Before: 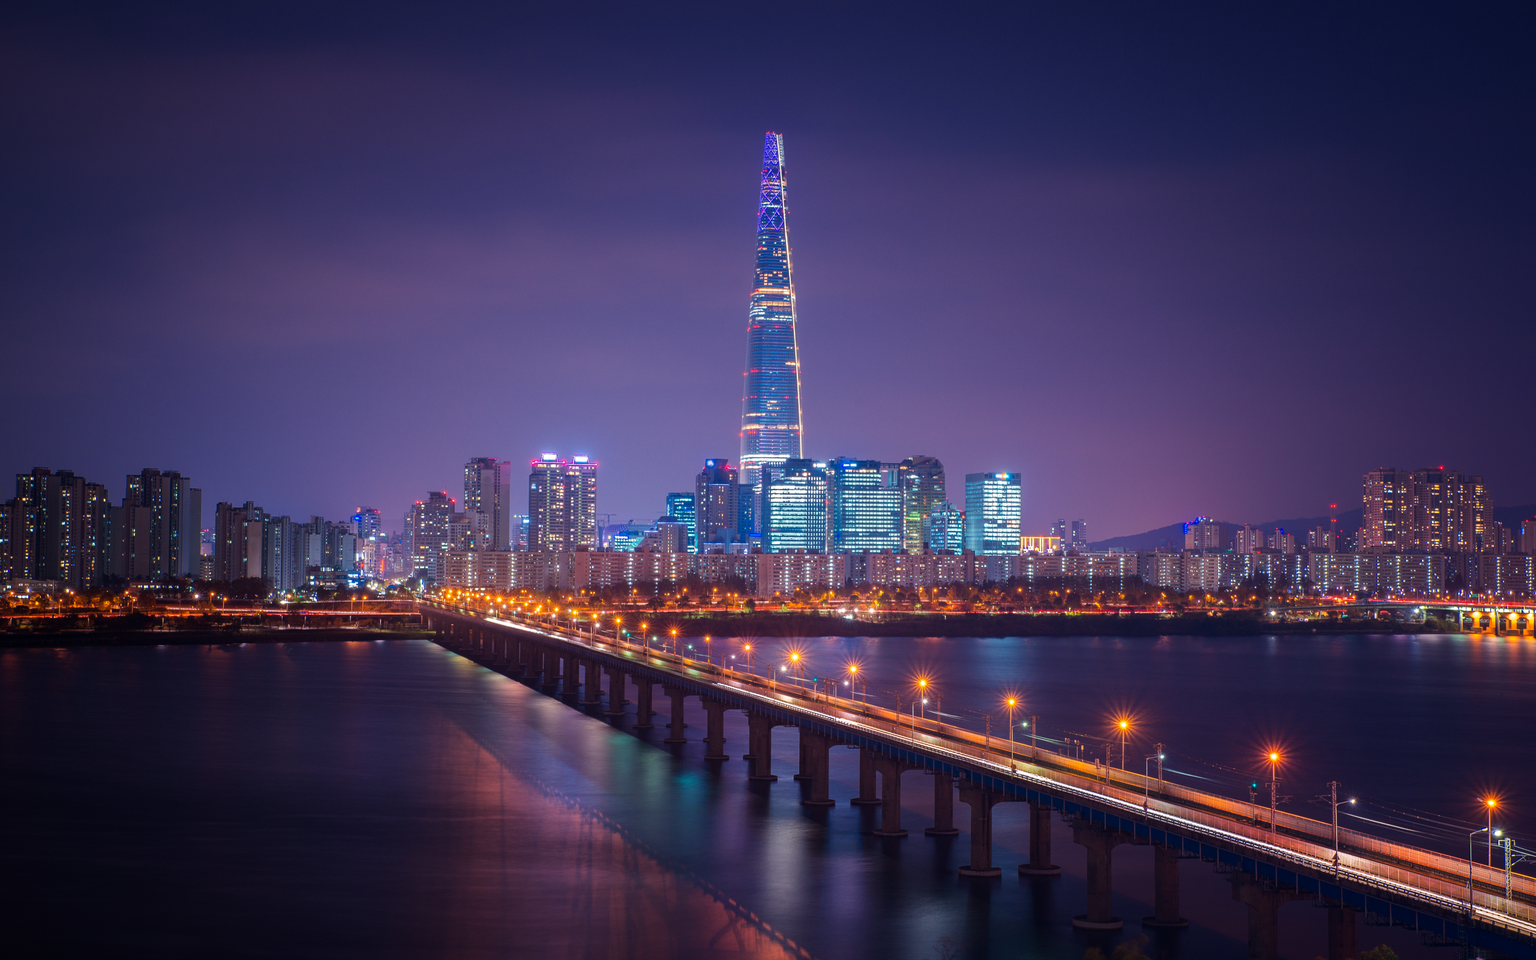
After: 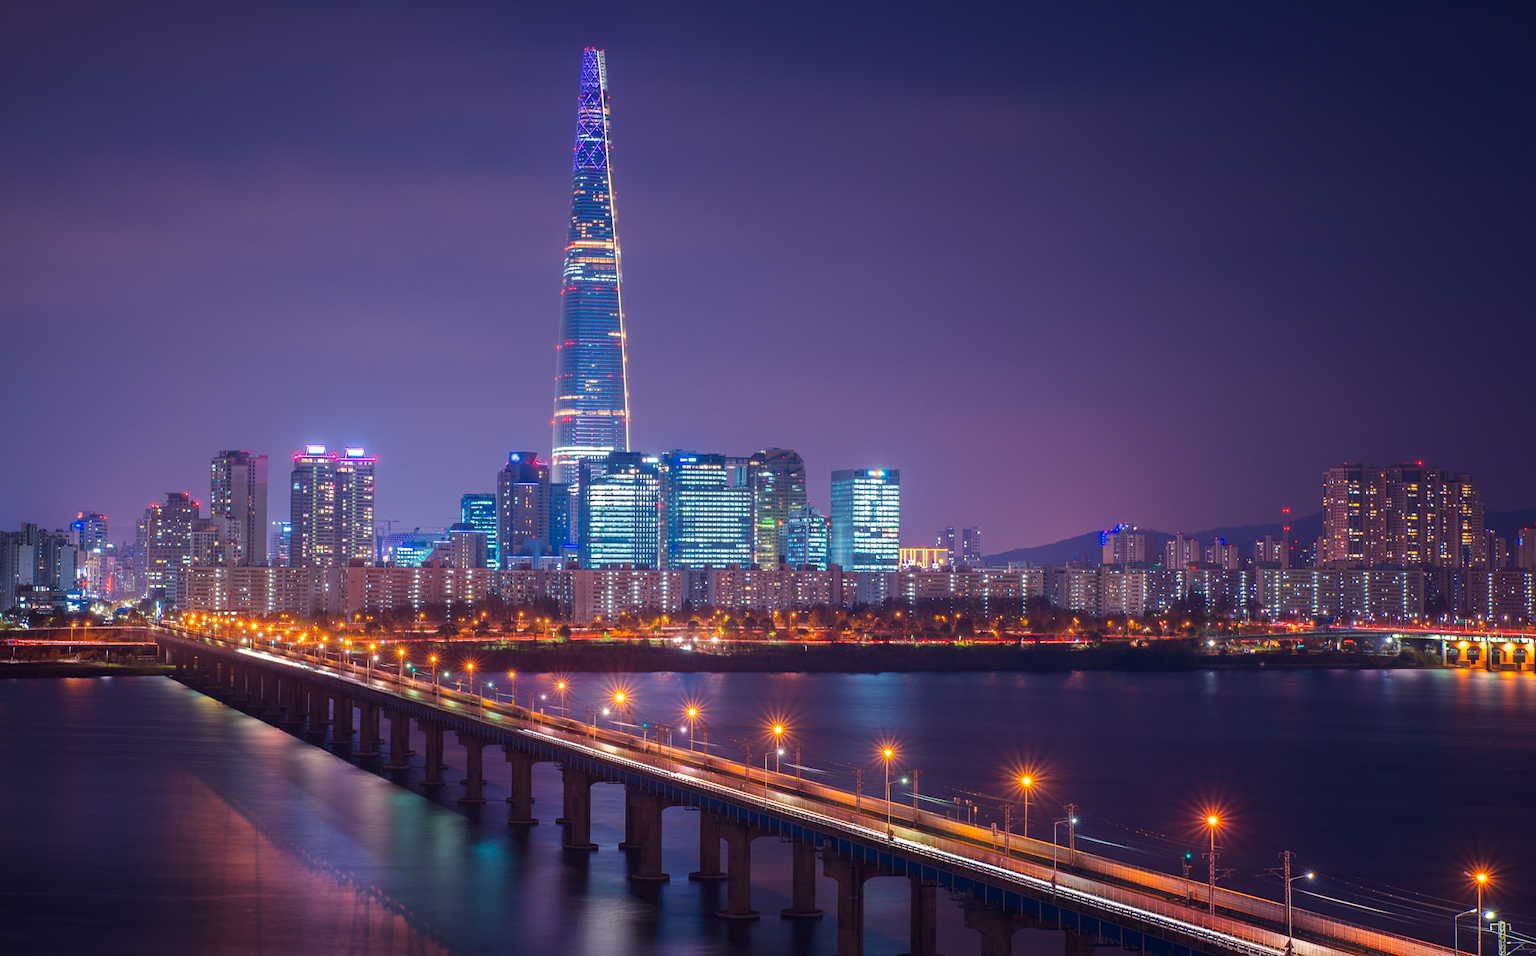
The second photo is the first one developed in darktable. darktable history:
crop: left 19.175%, top 9.787%, right 0.001%, bottom 9.681%
